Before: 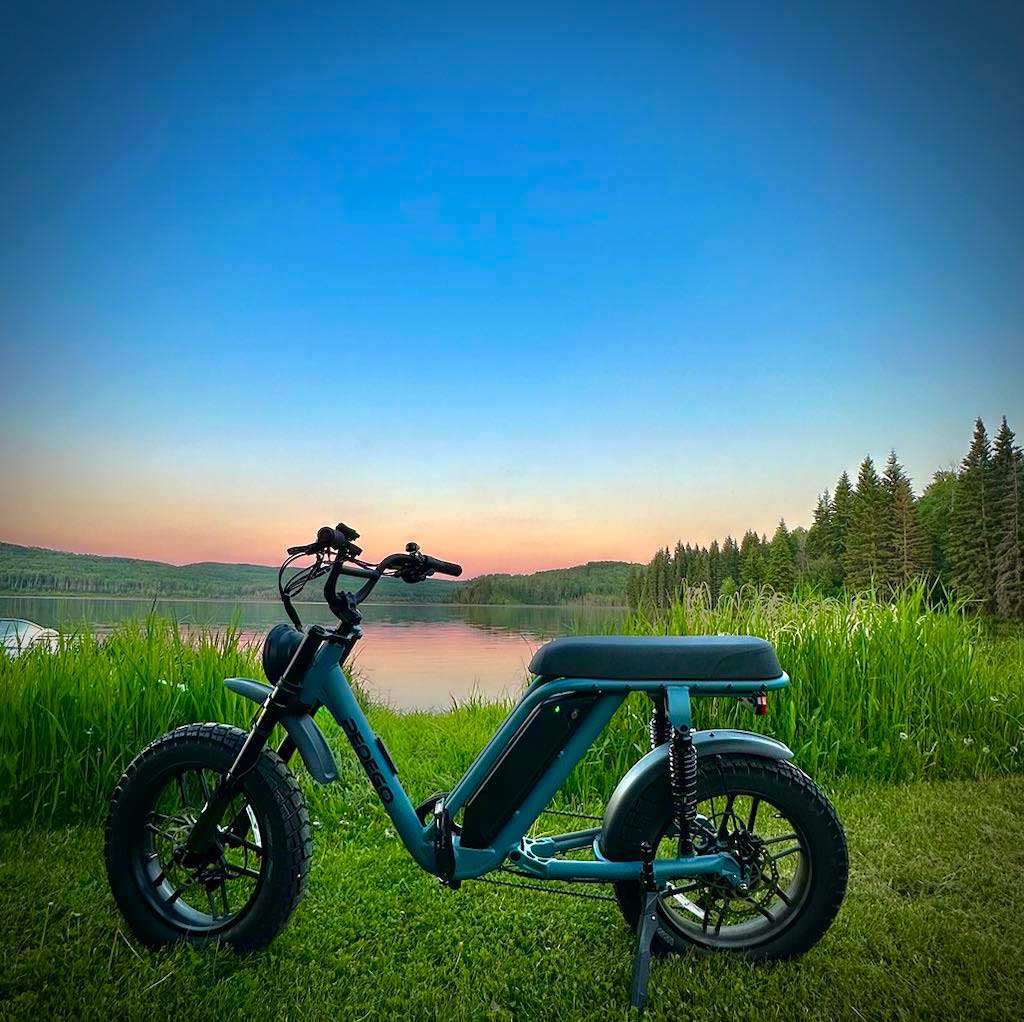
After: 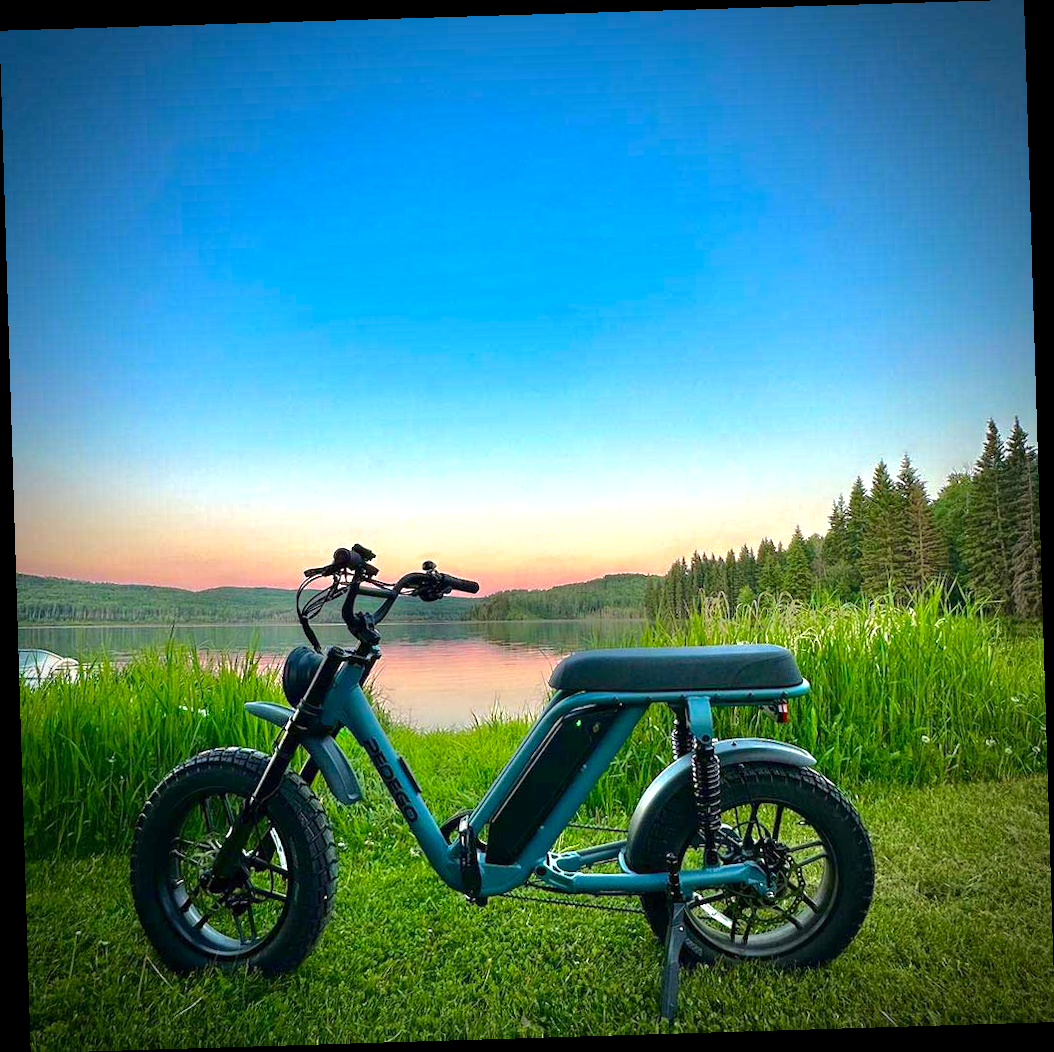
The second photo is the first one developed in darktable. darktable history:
exposure: exposure 0.574 EV, compensate highlight preservation false
rotate and perspective: rotation -1.75°, automatic cropping off
shadows and highlights: shadows -20, white point adjustment -2, highlights -35
